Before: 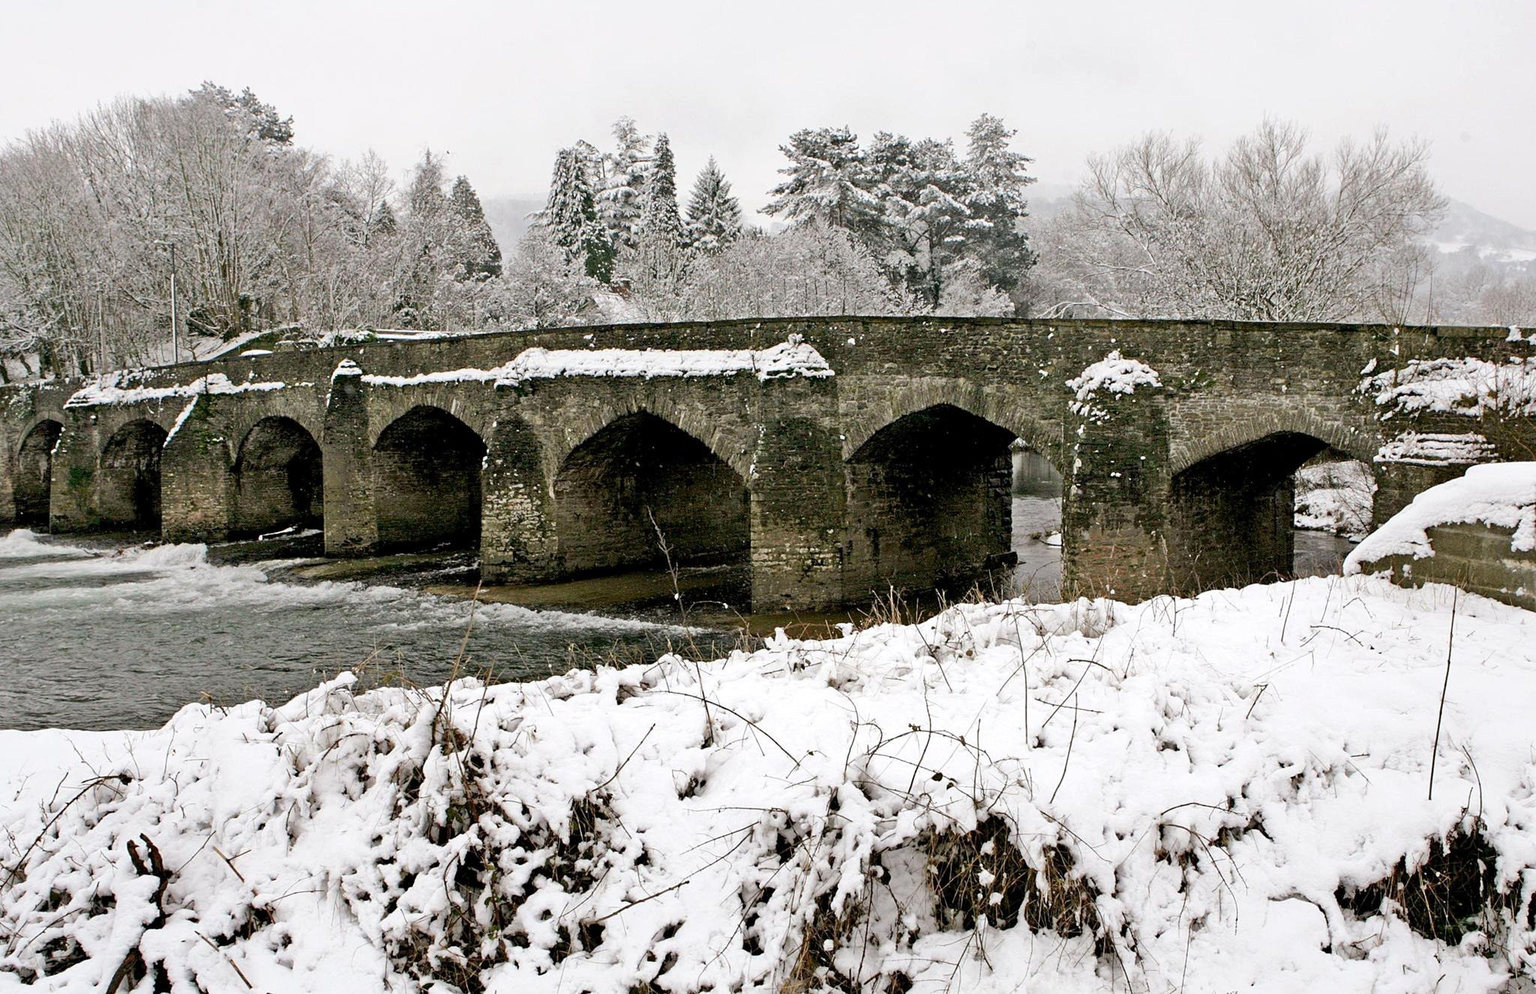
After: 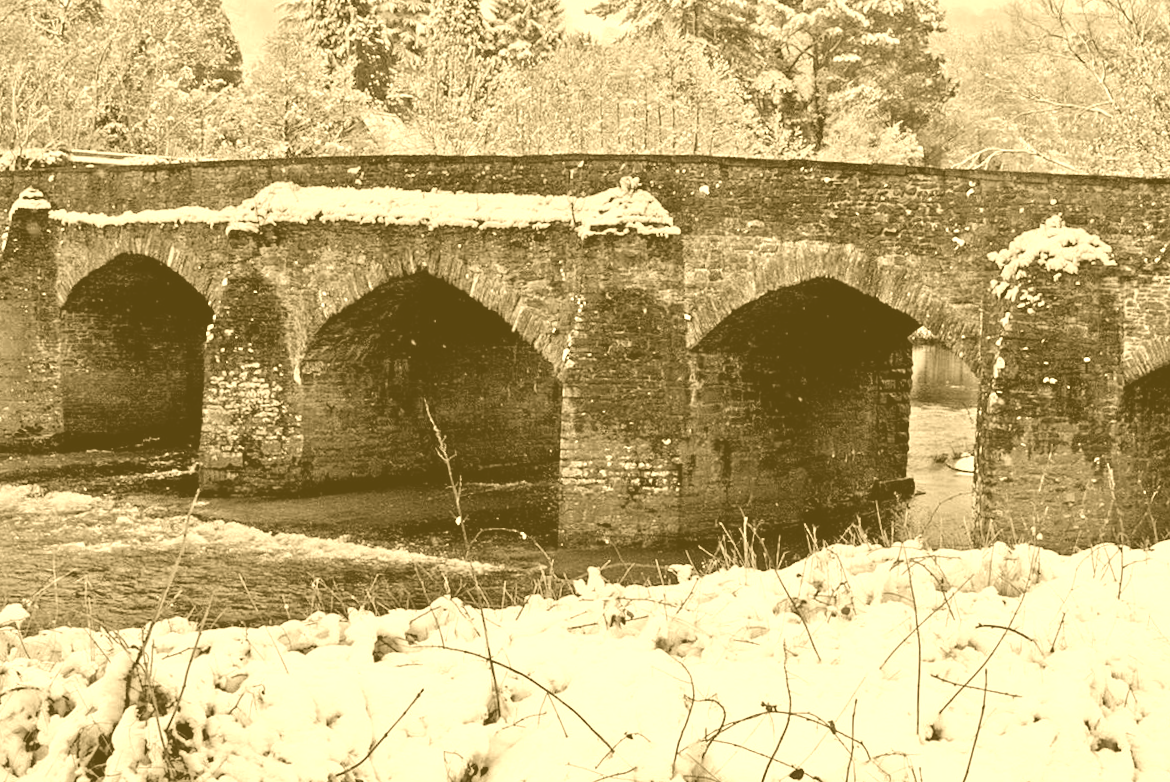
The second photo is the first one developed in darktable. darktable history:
color balance rgb: linear chroma grading › global chroma 15%, perceptual saturation grading › global saturation 30%
rotate and perspective: rotation 2.17°, automatic cropping off
crop and rotate: left 22.13%, top 22.054%, right 22.026%, bottom 22.102%
tone equalizer: -8 EV -0.002 EV, -7 EV 0.005 EV, -6 EV -0.008 EV, -5 EV 0.007 EV, -4 EV -0.042 EV, -3 EV -0.233 EV, -2 EV -0.662 EV, -1 EV -0.983 EV, +0 EV -0.969 EV, smoothing diameter 2%, edges refinement/feathering 20, mask exposure compensation -1.57 EV, filter diffusion 5
colorize: hue 36°, source mix 100%
contrast brightness saturation: contrast 0.13, brightness -0.05, saturation 0.16
